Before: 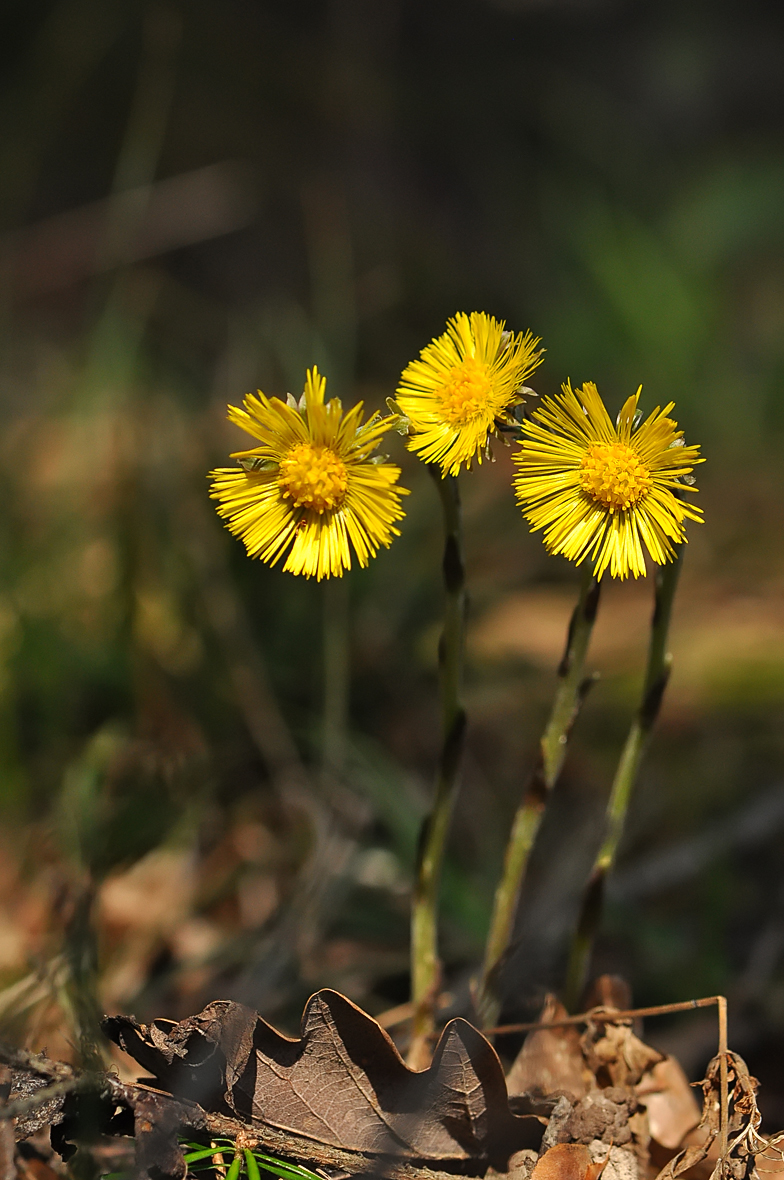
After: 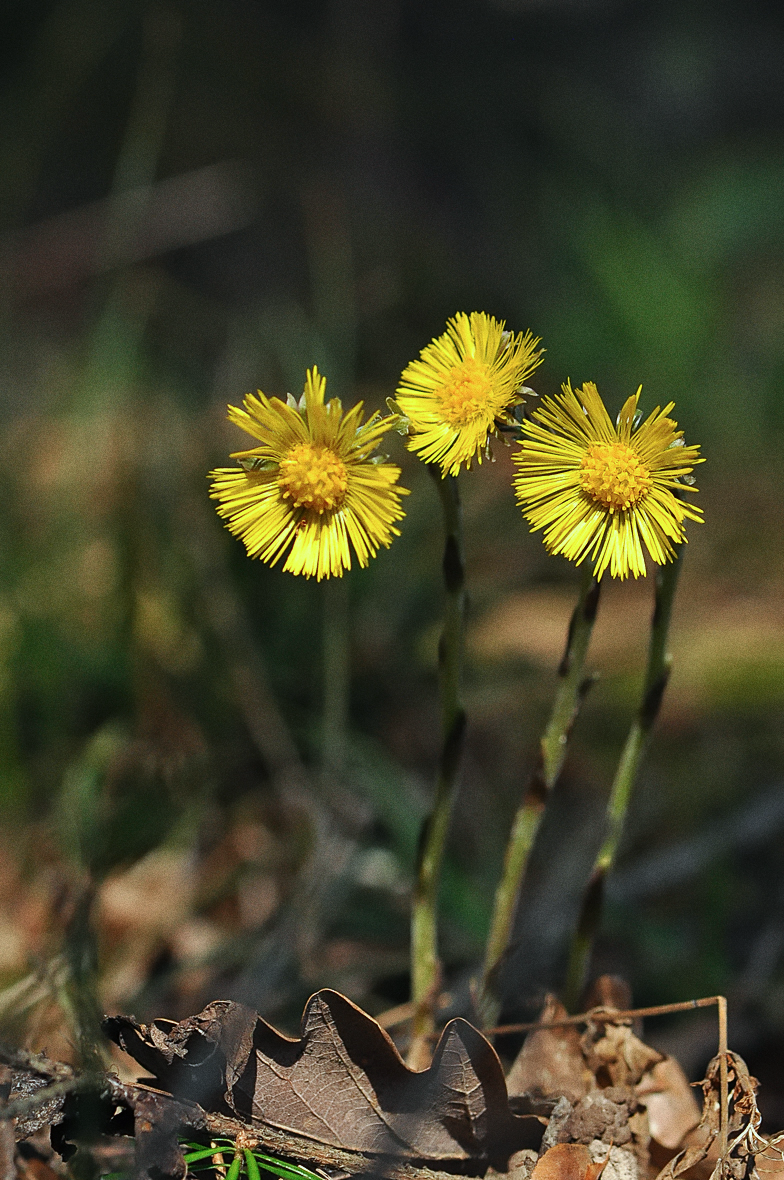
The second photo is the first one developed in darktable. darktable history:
grain: strength 26%
color calibration: illuminant Planckian (black body), x 0.375, y 0.373, temperature 4117 K
